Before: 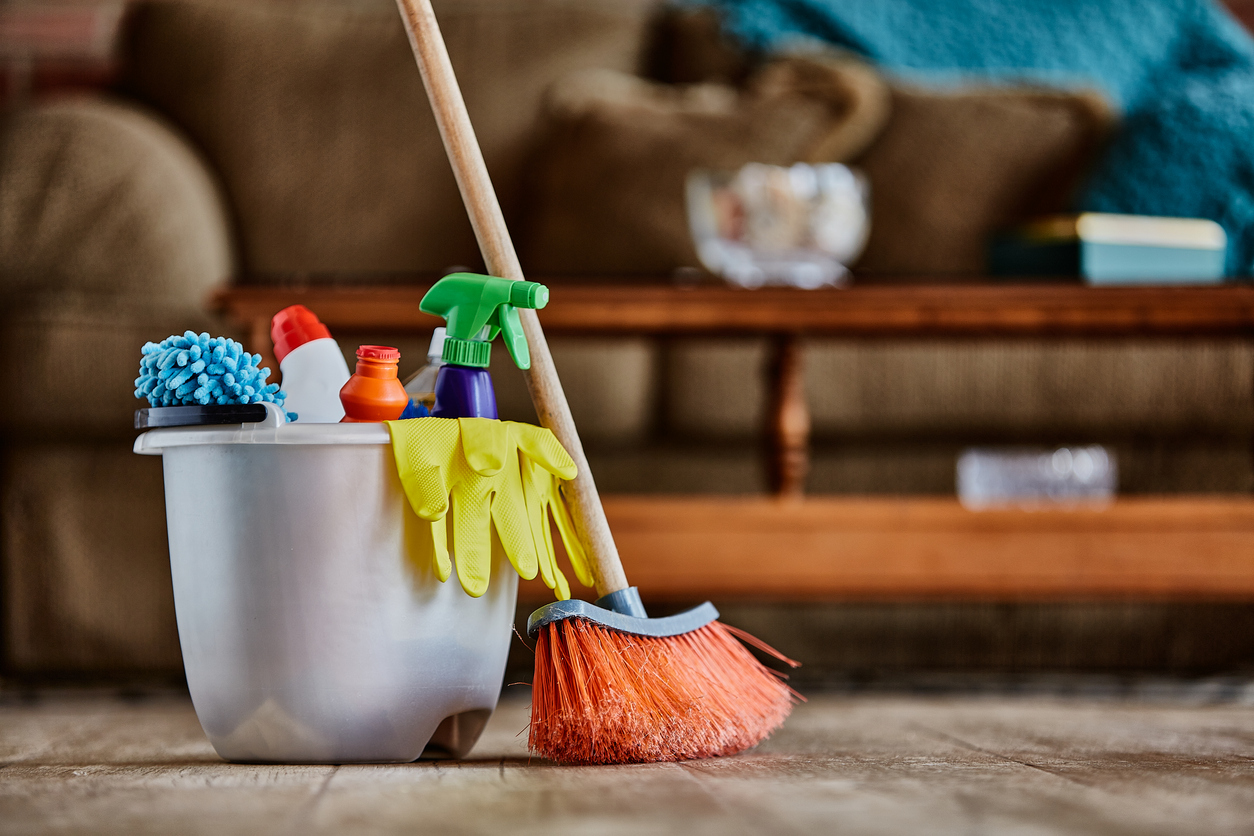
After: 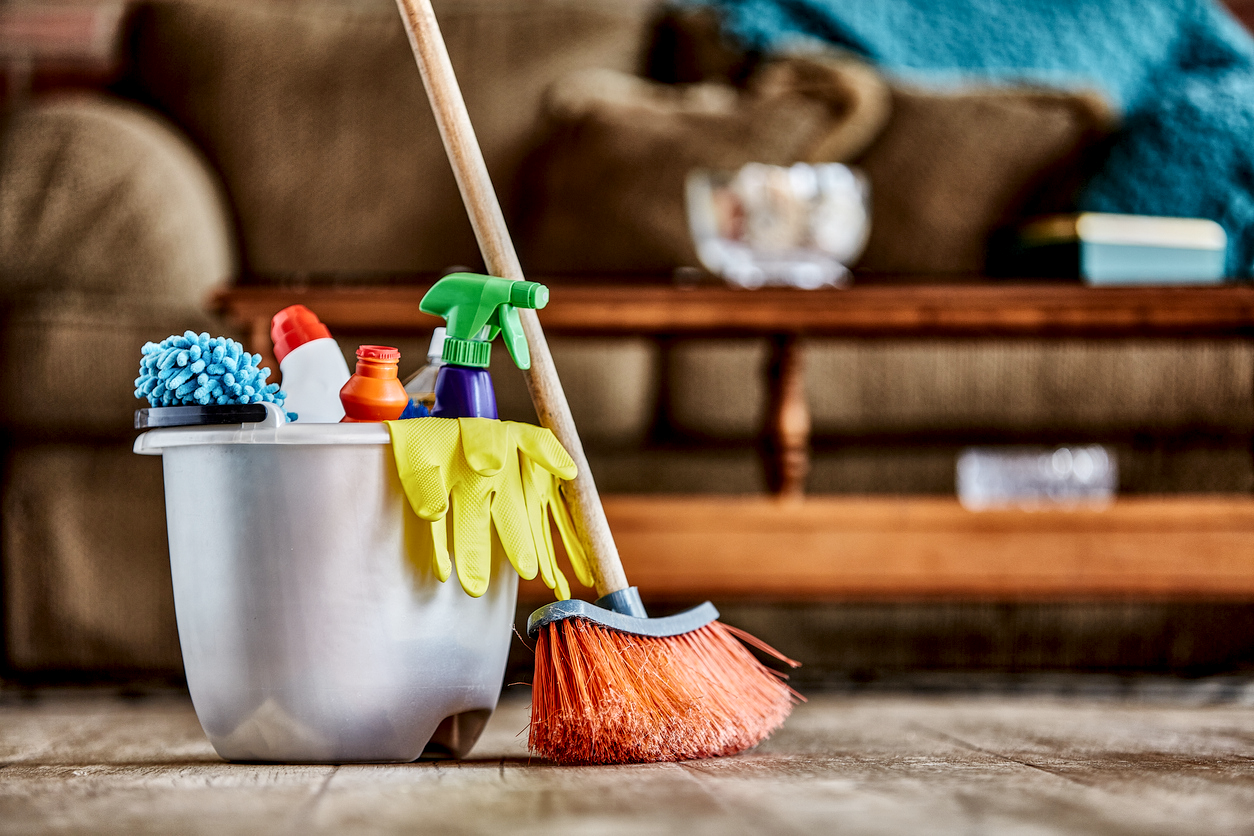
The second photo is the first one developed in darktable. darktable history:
base curve: curves: ch0 [(0, 0) (0.204, 0.334) (0.55, 0.733) (1, 1)], preserve colors none
local contrast: detail 150%
color balance: on, module defaults
exposure: exposure -0.36 EV, compensate highlight preservation false
